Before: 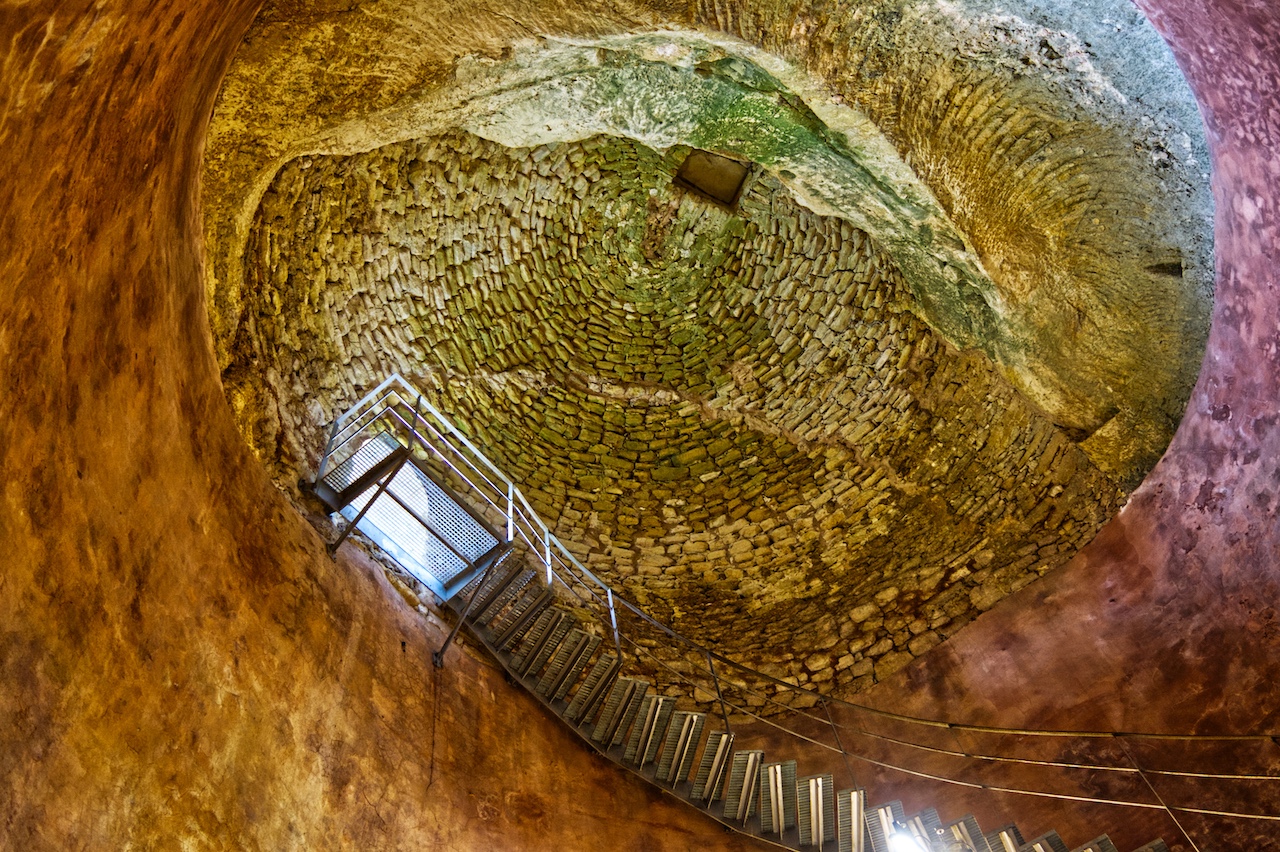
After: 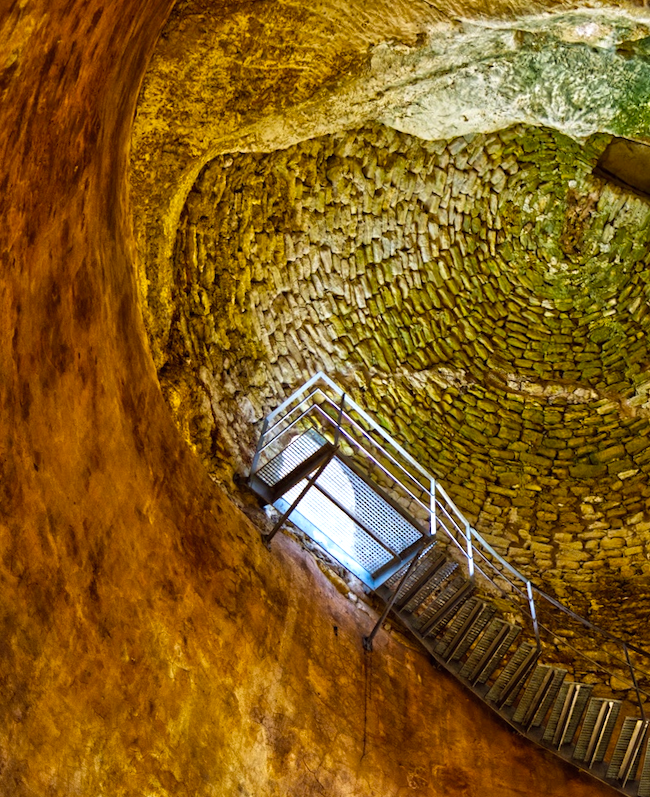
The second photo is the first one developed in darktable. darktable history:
color balance: lift [1, 1.001, 0.999, 1.001], gamma [1, 1.004, 1.007, 0.993], gain [1, 0.991, 0.987, 1.013], contrast 10%, output saturation 120%
crop: left 0.587%, right 45.588%, bottom 0.086%
rotate and perspective: rotation 0.062°, lens shift (vertical) 0.115, lens shift (horizontal) -0.133, crop left 0.047, crop right 0.94, crop top 0.061, crop bottom 0.94
color correction: saturation 0.85
